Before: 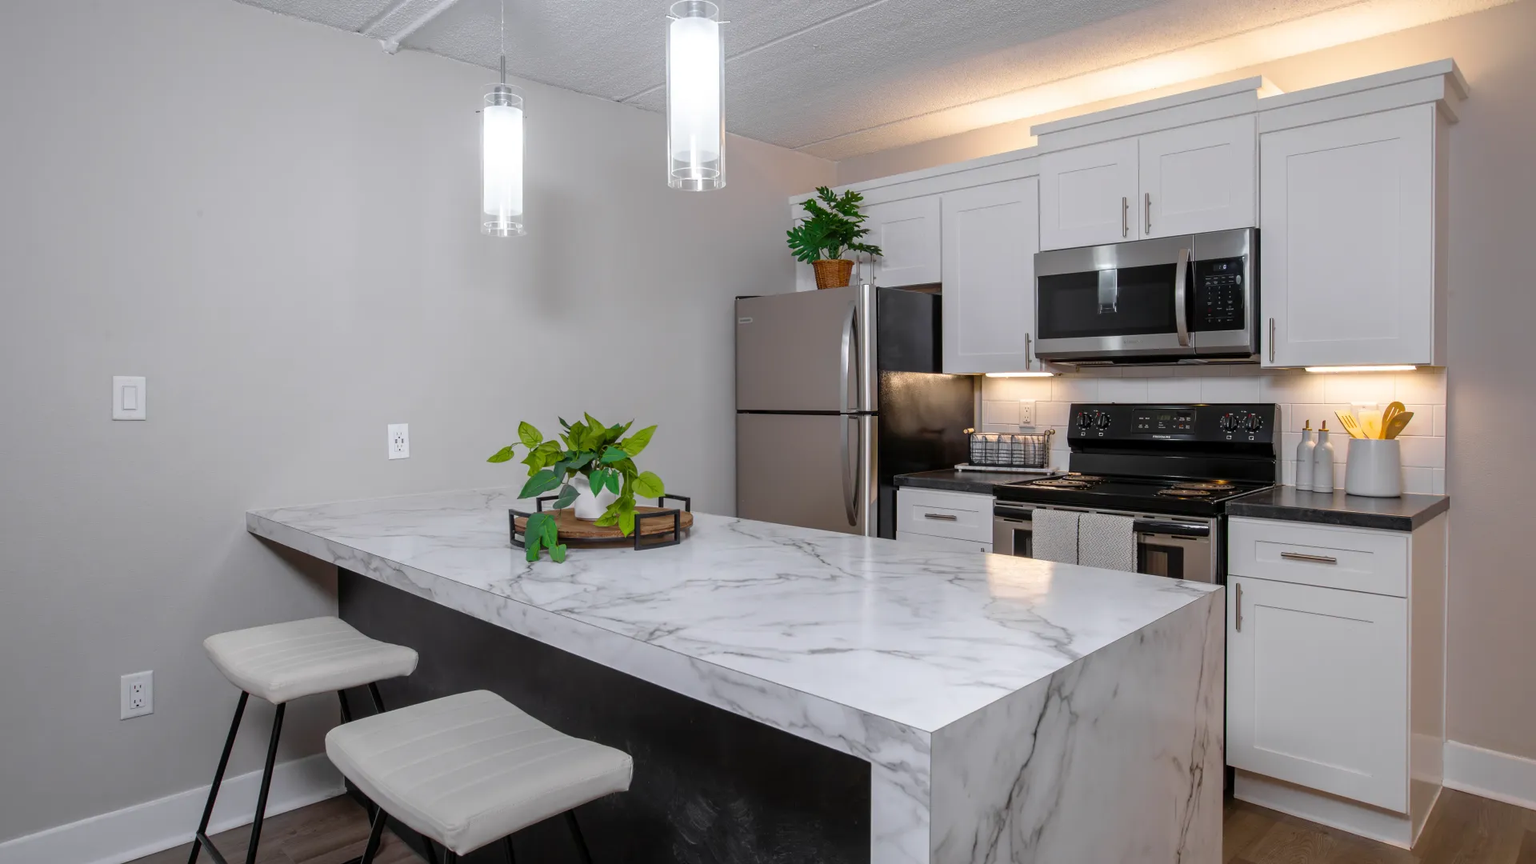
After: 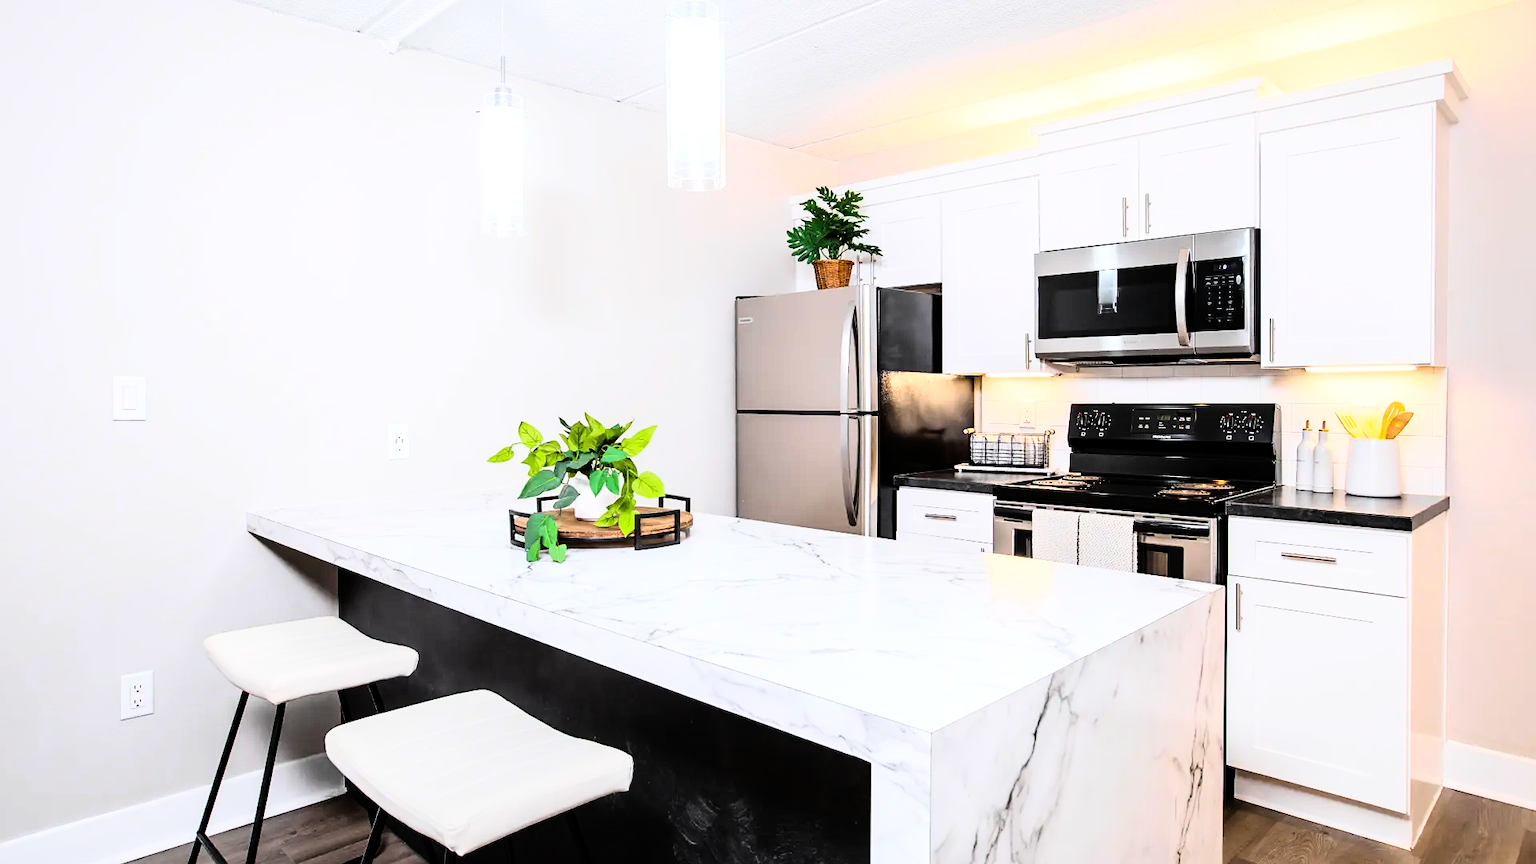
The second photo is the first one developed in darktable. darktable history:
rgb curve: curves: ch0 [(0, 0) (0.21, 0.15) (0.24, 0.21) (0.5, 0.75) (0.75, 0.96) (0.89, 0.99) (1, 1)]; ch1 [(0, 0.02) (0.21, 0.13) (0.25, 0.2) (0.5, 0.67) (0.75, 0.9) (0.89, 0.97) (1, 1)]; ch2 [(0, 0.02) (0.21, 0.13) (0.25, 0.2) (0.5, 0.67) (0.75, 0.9) (0.89, 0.97) (1, 1)], compensate middle gray true
exposure: black level correction 0.001, exposure 0.5 EV, compensate exposure bias true, compensate highlight preservation false
sharpen: radius 1.559, amount 0.373, threshold 1.271
